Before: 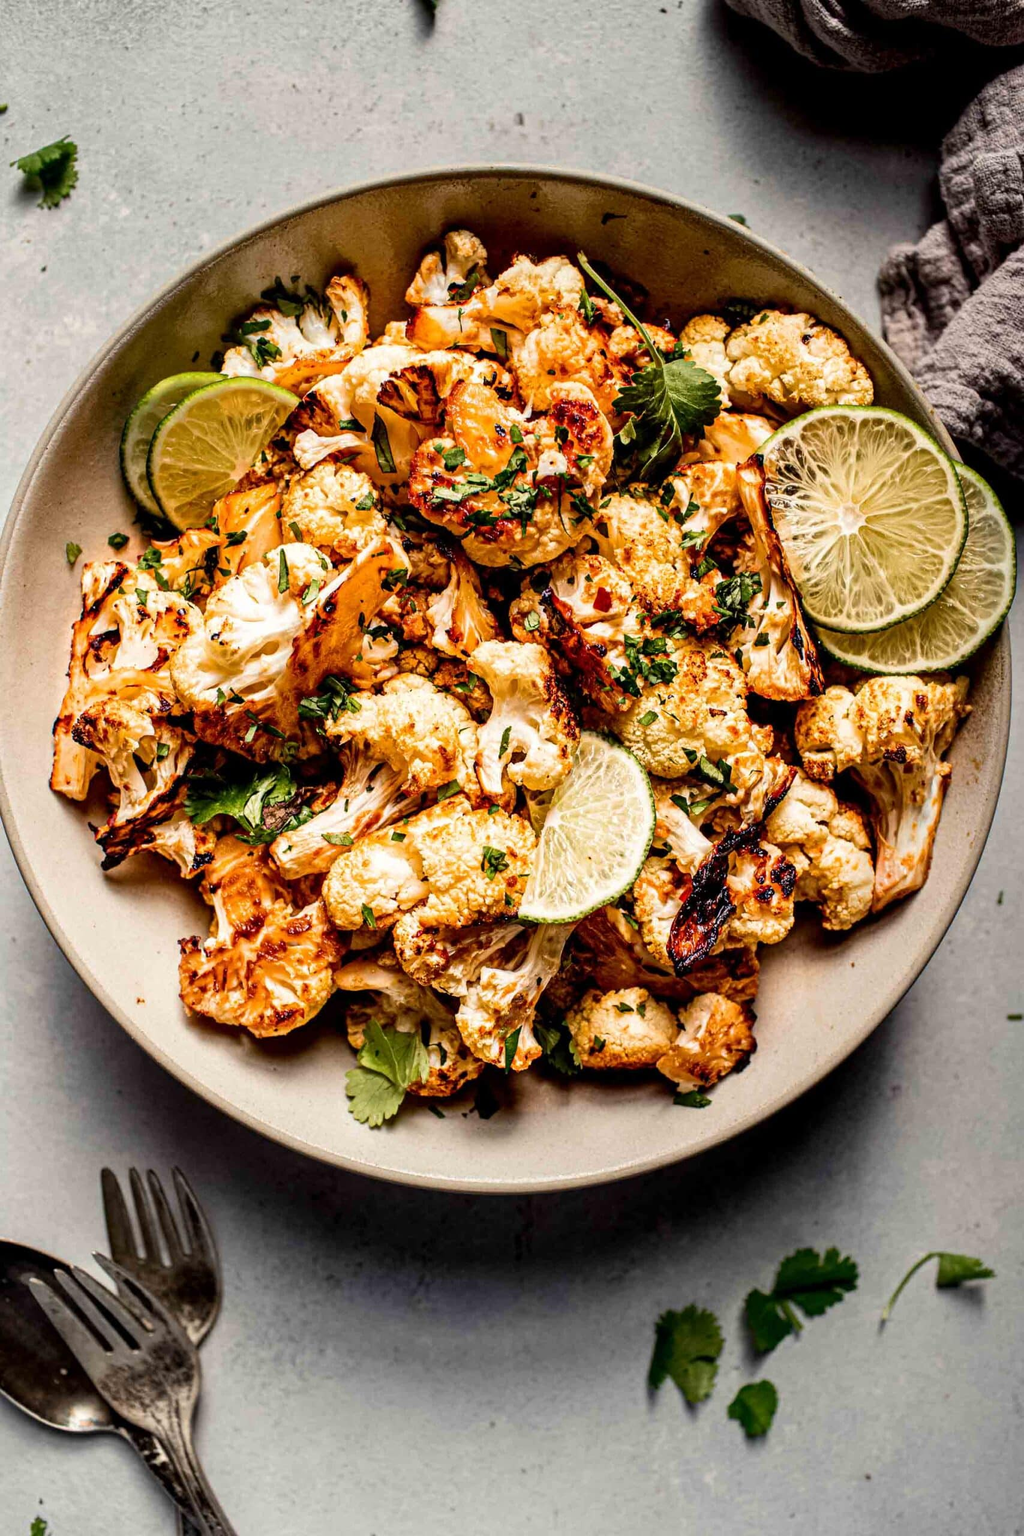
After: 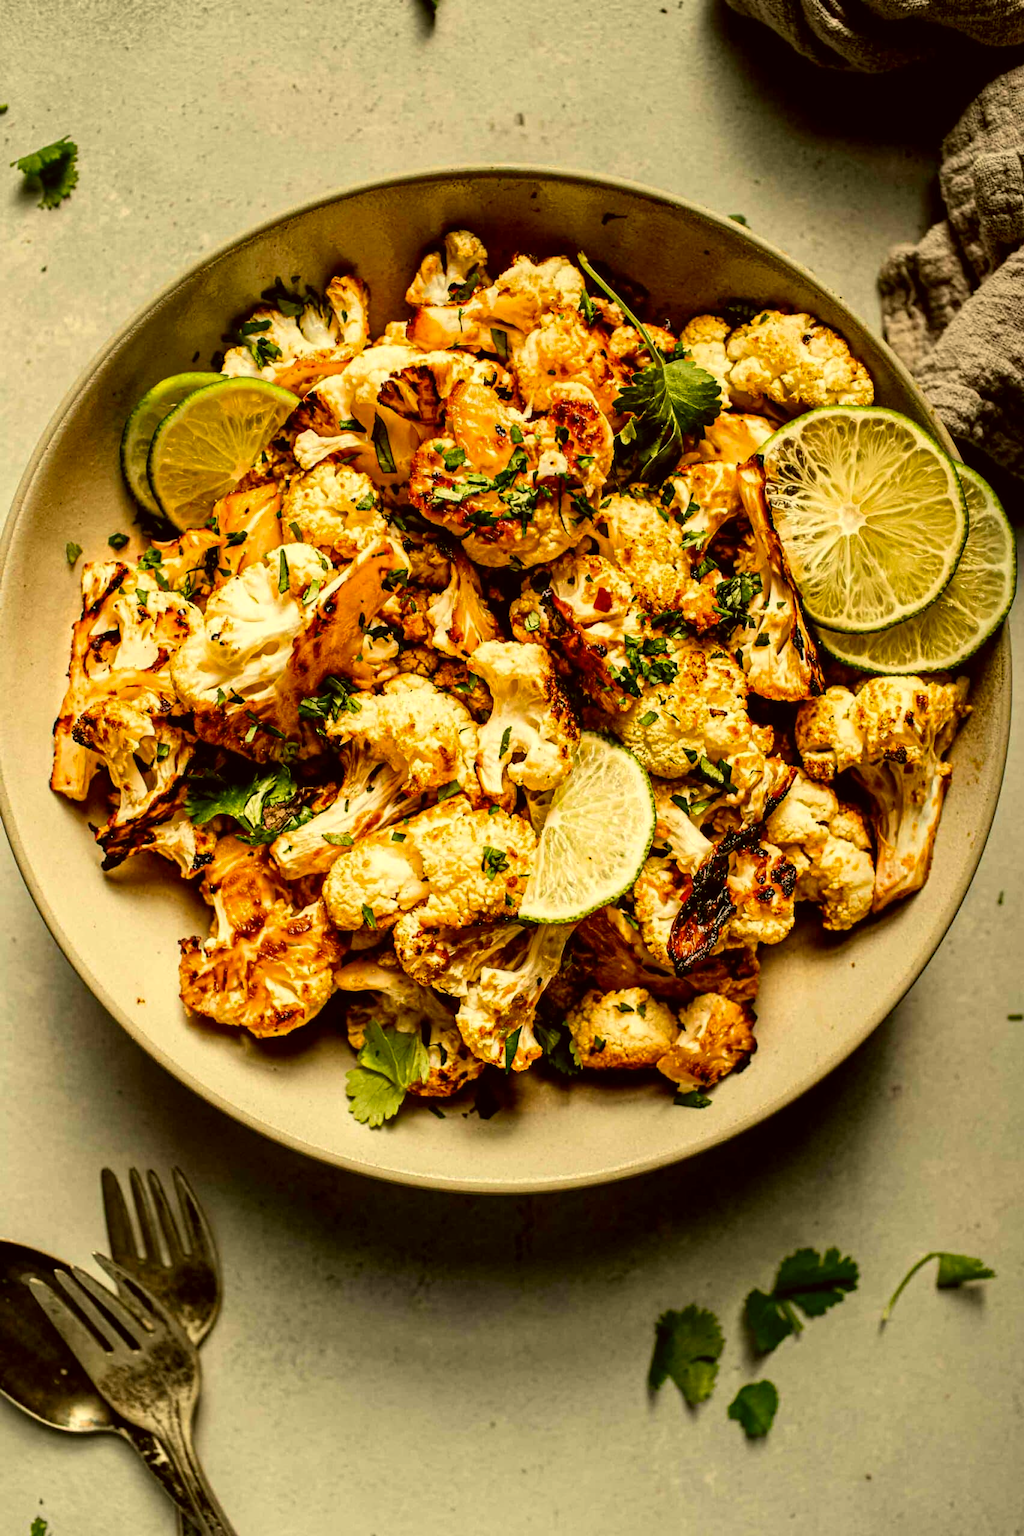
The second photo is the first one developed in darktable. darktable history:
color correction: highlights a* 0.094, highlights b* 29.58, shadows a* -0.153, shadows b* 21.51
